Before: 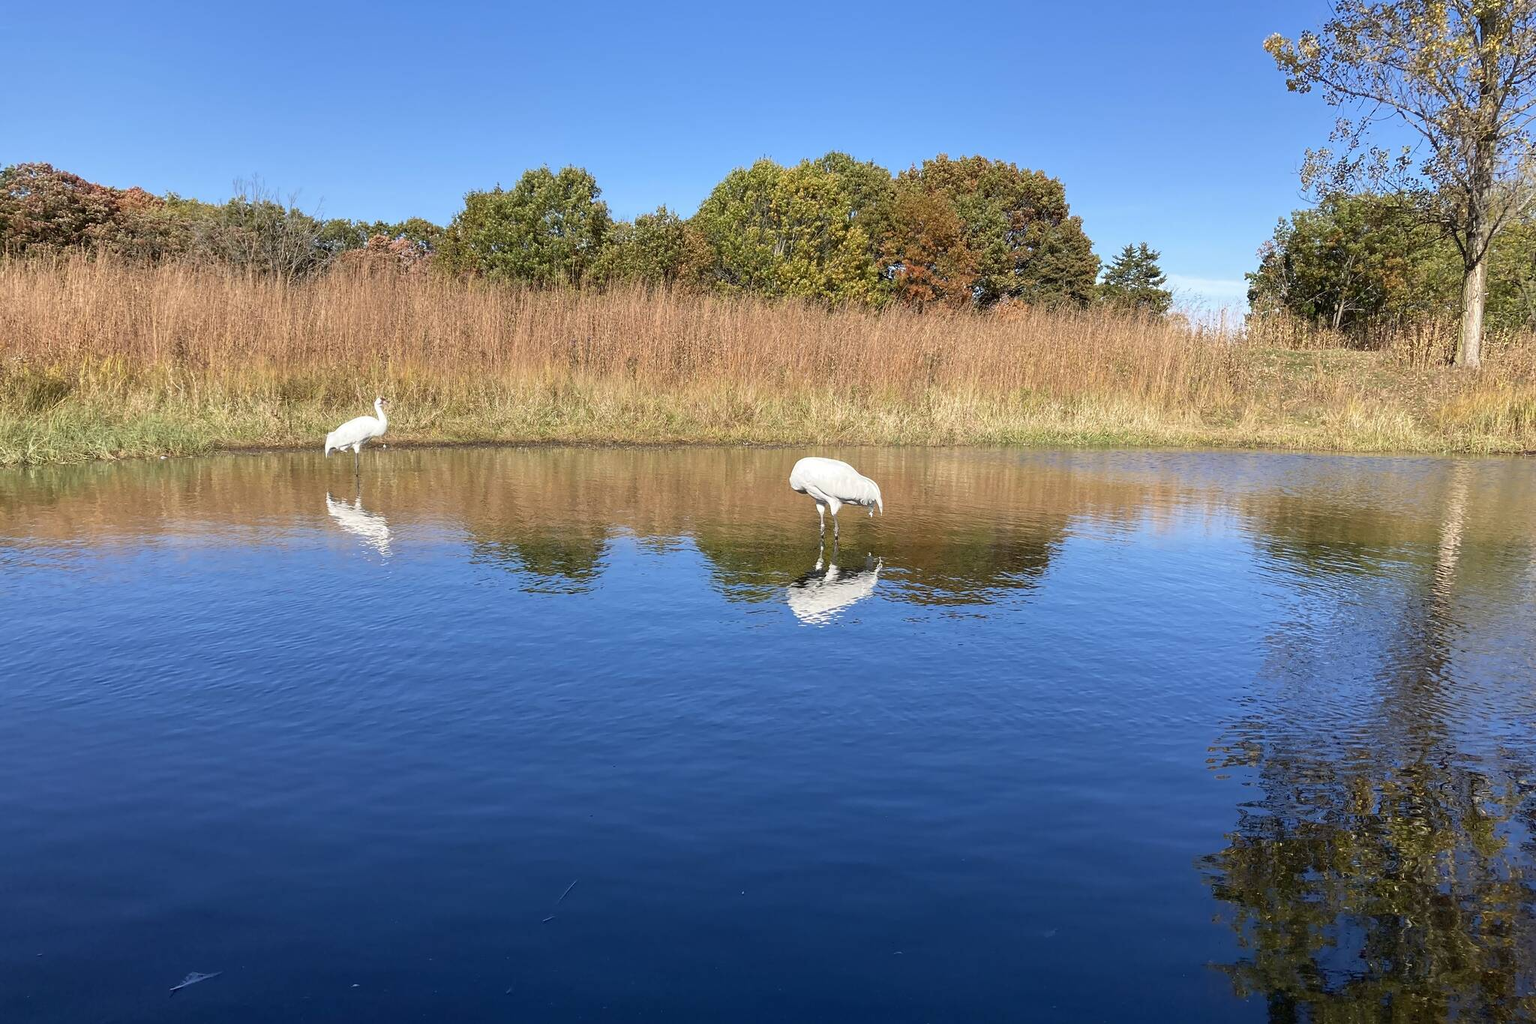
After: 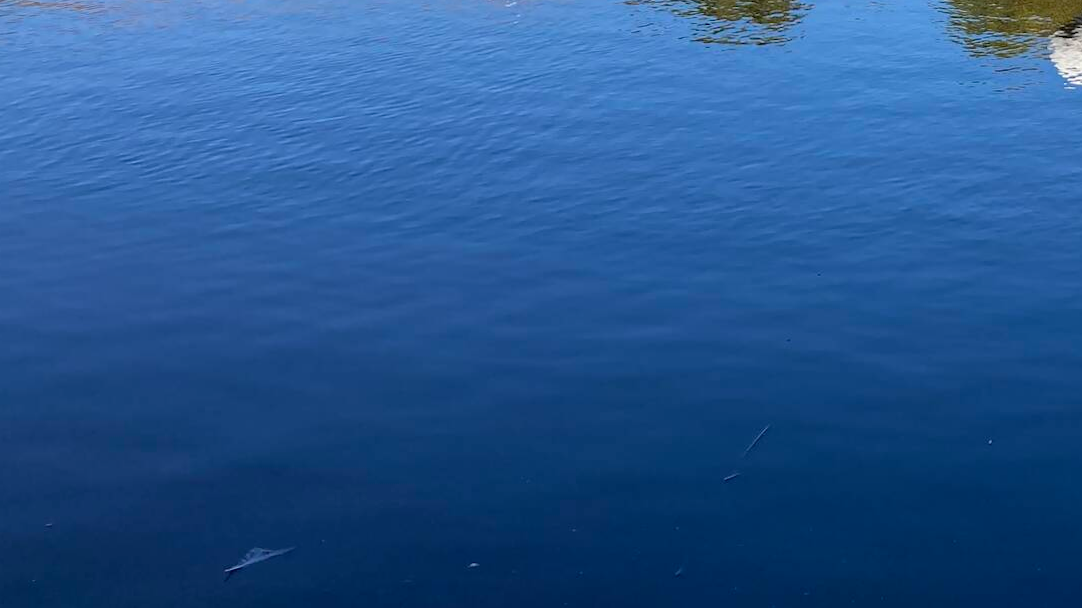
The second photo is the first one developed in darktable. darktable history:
crop and rotate: top 54.778%, right 46.61%, bottom 0.159%
rotate and perspective: rotation 0.174°, lens shift (vertical) 0.013, lens shift (horizontal) 0.019, shear 0.001, automatic cropping original format, crop left 0.007, crop right 0.991, crop top 0.016, crop bottom 0.997
